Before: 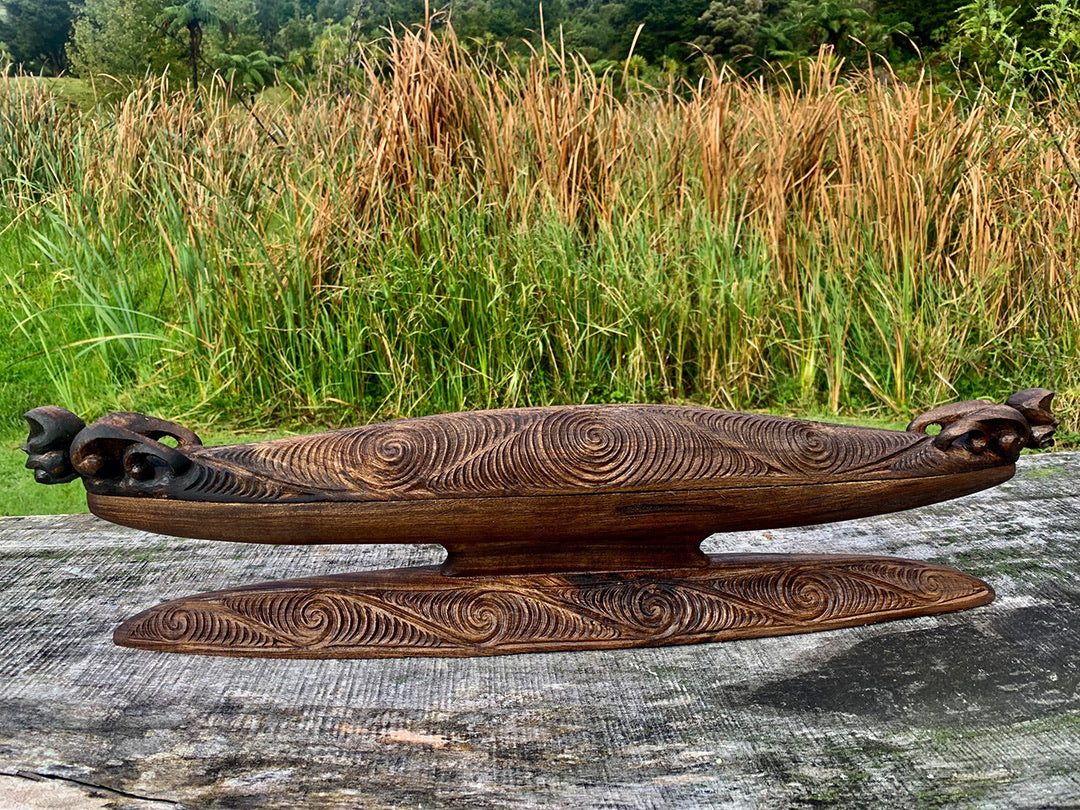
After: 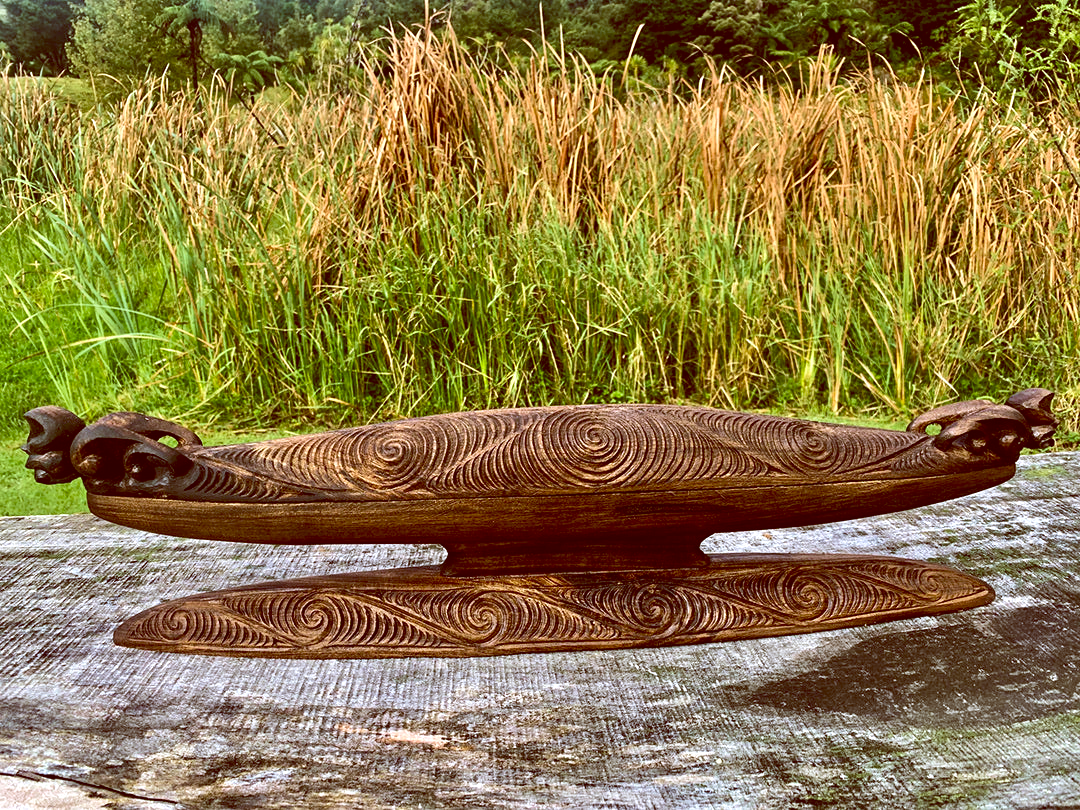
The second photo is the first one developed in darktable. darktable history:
tone equalizer: -8 EV -0.417 EV, -7 EV -0.389 EV, -6 EV -0.333 EV, -5 EV -0.222 EV, -3 EV 0.222 EV, -2 EV 0.333 EV, -1 EV 0.389 EV, +0 EV 0.417 EV, edges refinement/feathering 500, mask exposure compensation -1.57 EV, preserve details no
velvia: strength 27%
color balance: lift [1, 1.011, 0.999, 0.989], gamma [1.109, 1.045, 1.039, 0.955], gain [0.917, 0.936, 0.952, 1.064], contrast 2.32%, contrast fulcrum 19%, output saturation 101%
